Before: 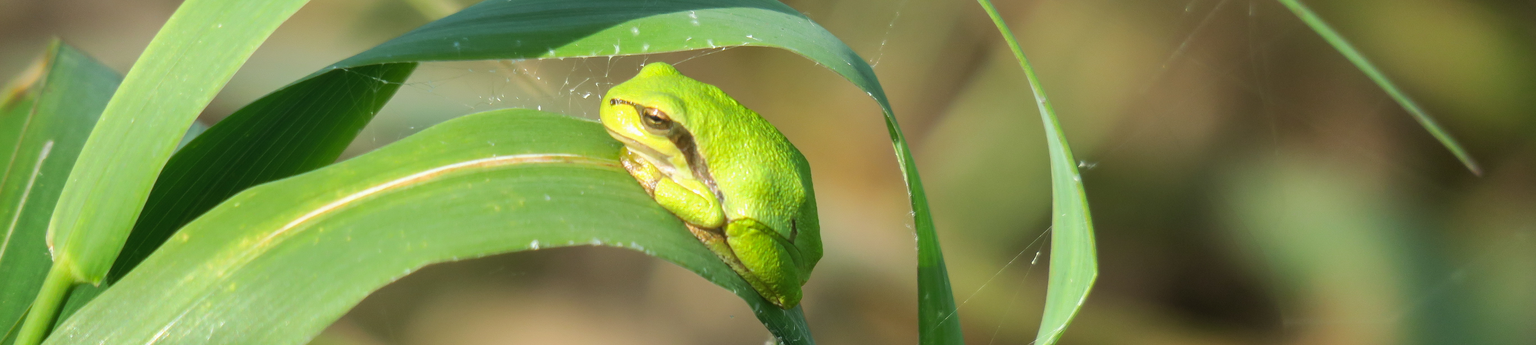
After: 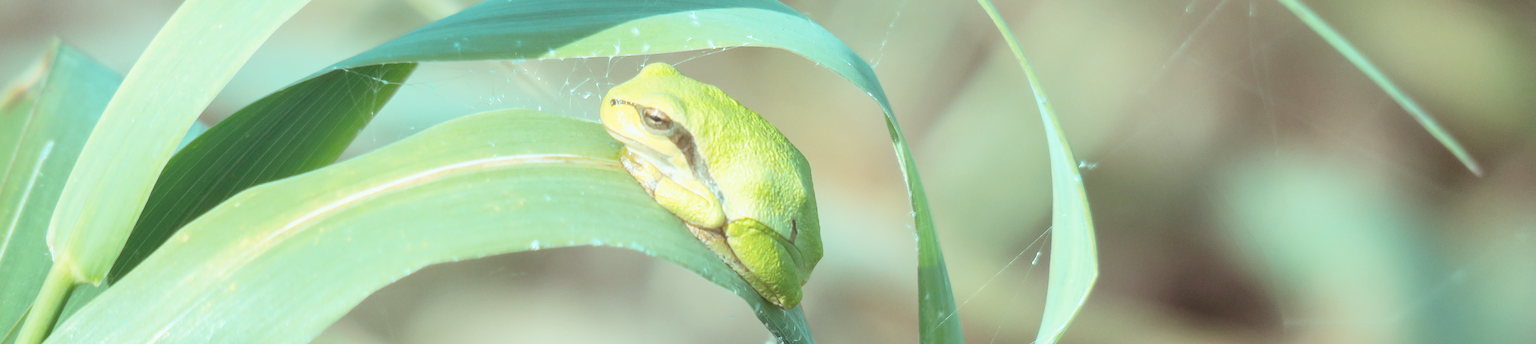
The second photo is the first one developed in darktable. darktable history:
tone curve: curves: ch0 [(0, 0) (0.003, 0) (0.011, 0.001) (0.025, 0.003) (0.044, 0.006) (0.069, 0.009) (0.1, 0.013) (0.136, 0.032) (0.177, 0.067) (0.224, 0.121) (0.277, 0.185) (0.335, 0.255) (0.399, 0.333) (0.468, 0.417) (0.543, 0.508) (0.623, 0.606) (0.709, 0.71) (0.801, 0.819) (0.898, 0.926) (1, 1)], preserve colors none
color look up table: target L [88.71, 79.3, 69.46, 67.31, 52.26, 32.99, 199.32, 97.46, 90.39, 78.25, 74.87, 80.19, 64.24, 64.45, 63.34, 52.52, 44.3, 46.94, 43.46, 33.81, 28.27, 85.91, 80.78, 80.63, 74.66, 50.2, 46.19, 46.04, 49.91, 42.67, 30.88, 25.72, 22.97, 23.02, 20.86, 17.66, 13.77, 11.58, 10.69, 81.66, 81.72, 81.26, 81.26, 81.31, 73.68, 65.58, 65.62, 50.27, 41.98], target a [-19.41, -13.38, -24.75, -47.86, -39.38, -6.183, 0, 0, -20.78, 2.443, 2.851, -9.024, 27.08, 18.02, 12.69, 27.63, 35.59, 34.22, 33.65, 28.15, 12.32, -18.02, -10.22, -14.59, -11.67, -3.816, 30.83, 14.64, -9.047, 1.811, 3.532, 2.174, 9.394, 7.879, 0.393, -1.347, -2.153, -4.005, -6.647, -17.25, -23.87, -17, -20.25, -19.98, -39.81, -7.871, -27.02, -17.54, -12.63], target b [-4.942, -3.233, 37.7, 16.67, 18.72, 11.45, 0, 0.002, -5.585, 54.2, 52.37, -2.283, 46.39, 48.32, 11.6, 40.29, 23.9, 4.628, 17.84, 18.83, 8.366, -4.638, -2.729, -3.497, -2.917, -21.14, -3.873, -20.57, -38.12, -1.288, -36.5, -1.897, -8.619, -31.46, -0.93, -3.729, -5.415, -4.405, -4.862, -4.117, -8.258, -5.733, -6.151, -8.159, -7.756, -1.571, -23.62, -24.72, -21.92], num patches 49
